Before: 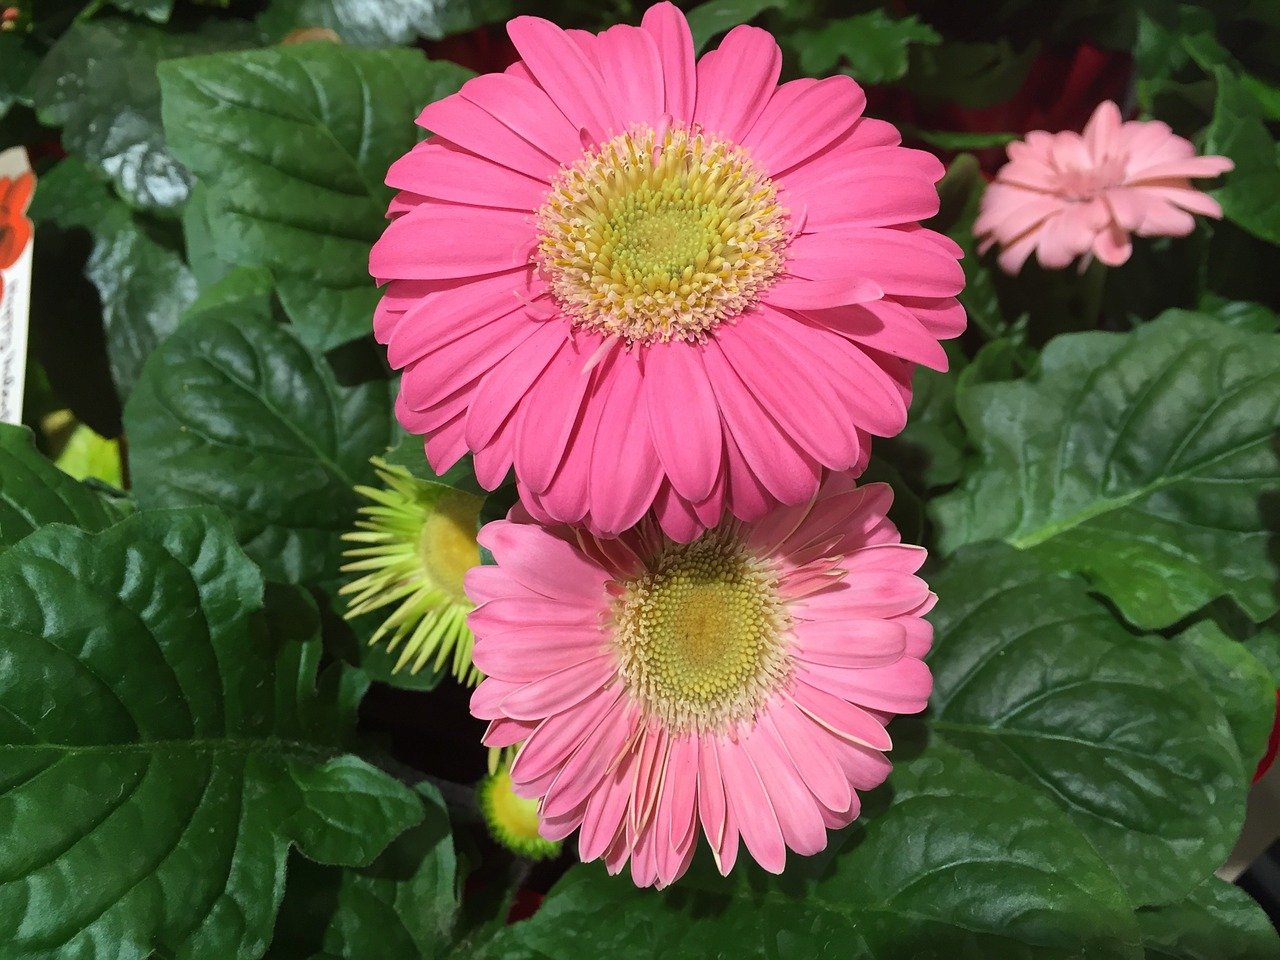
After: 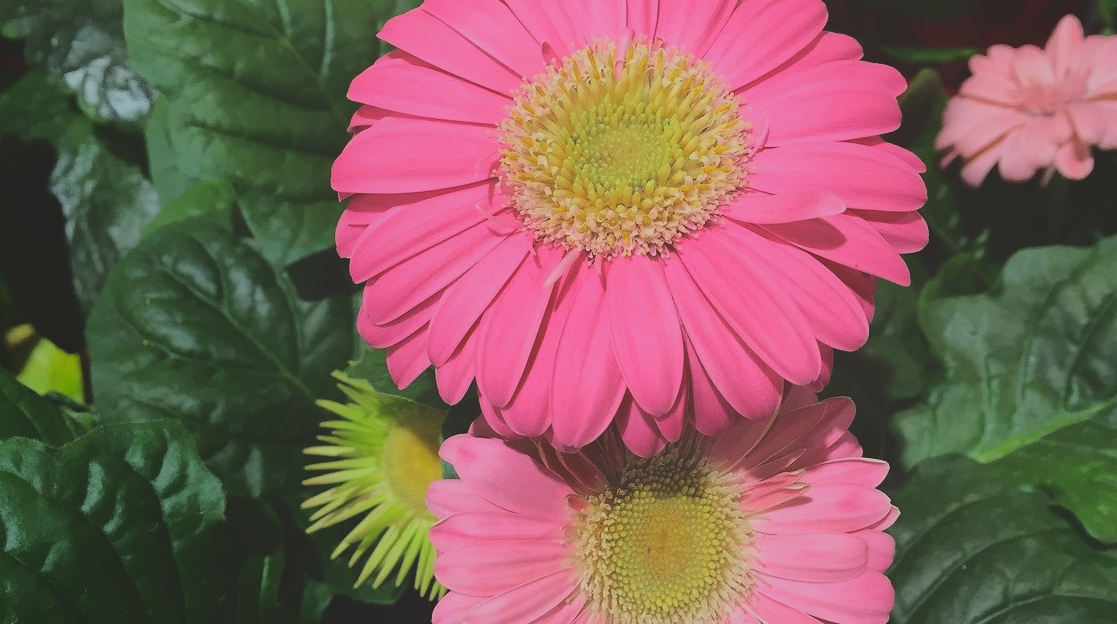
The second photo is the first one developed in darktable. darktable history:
local contrast: detail 71%
base curve: curves: ch0 [(0, 0) (0.032, 0.037) (0.105, 0.228) (0.435, 0.76) (0.856, 0.983) (1, 1)]
crop: left 3.006%, top 9.016%, right 9.663%, bottom 25.939%
exposure: black level correction -0.017, exposure -1.085 EV, compensate highlight preservation false
